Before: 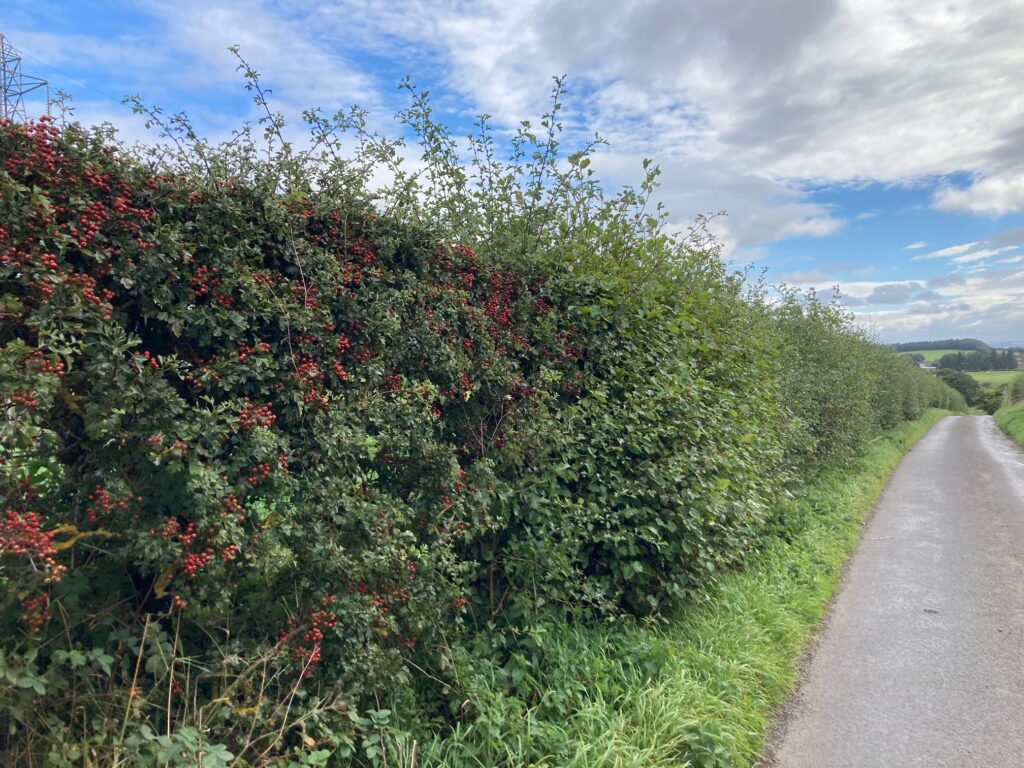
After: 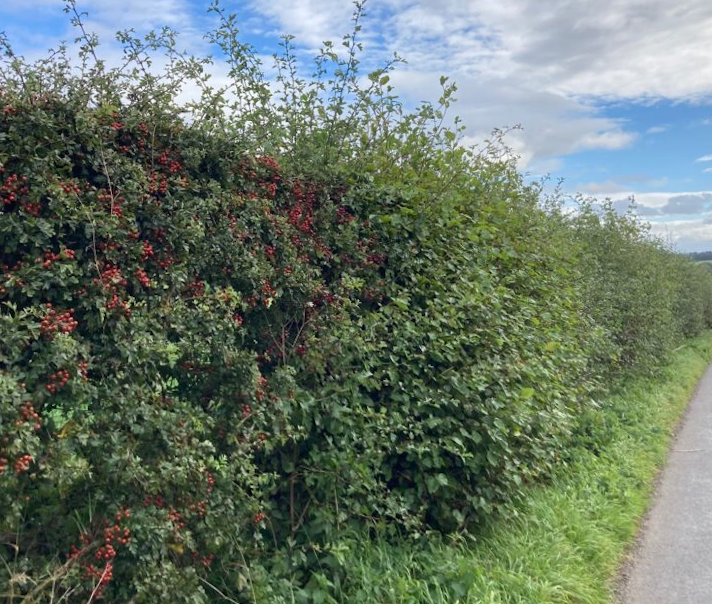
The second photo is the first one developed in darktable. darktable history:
base curve: exposure shift 0, preserve colors none
crop: left 16.768%, top 8.653%, right 8.362%, bottom 12.485%
rotate and perspective: rotation 0.215°, lens shift (vertical) -0.139, crop left 0.069, crop right 0.939, crop top 0.002, crop bottom 0.996
